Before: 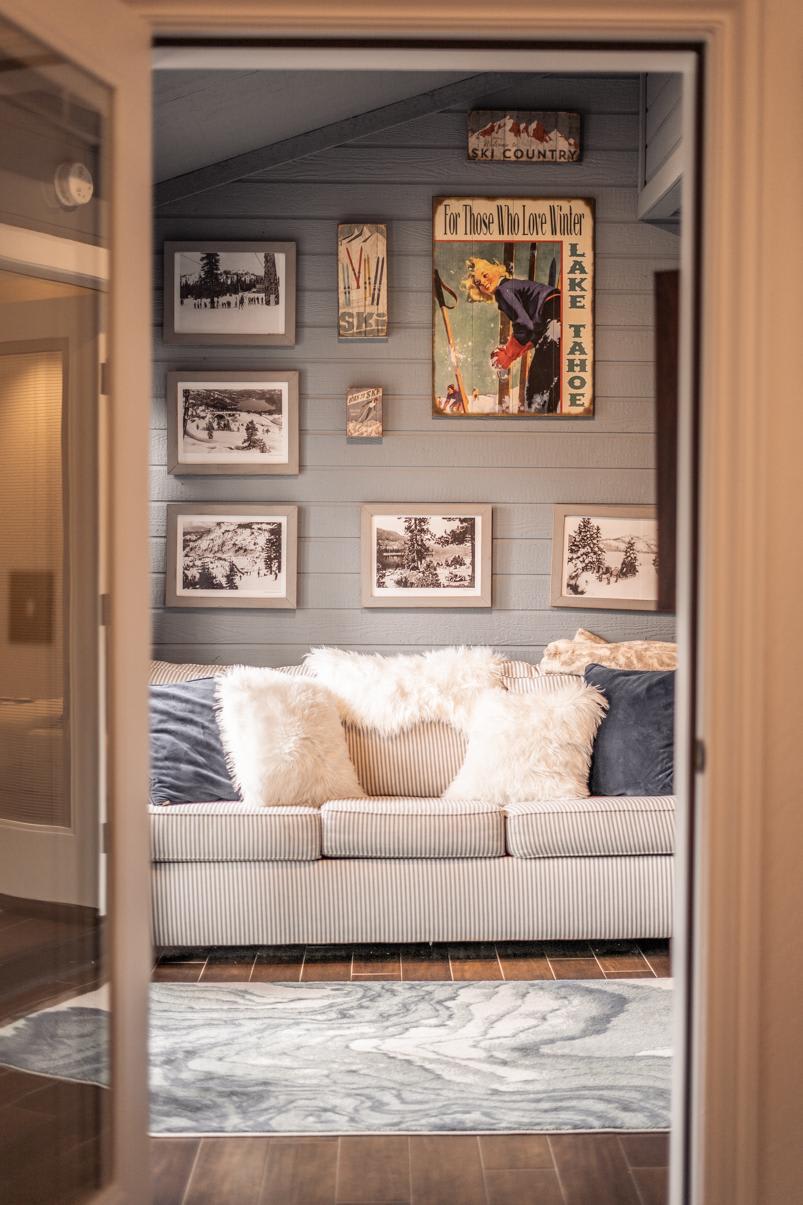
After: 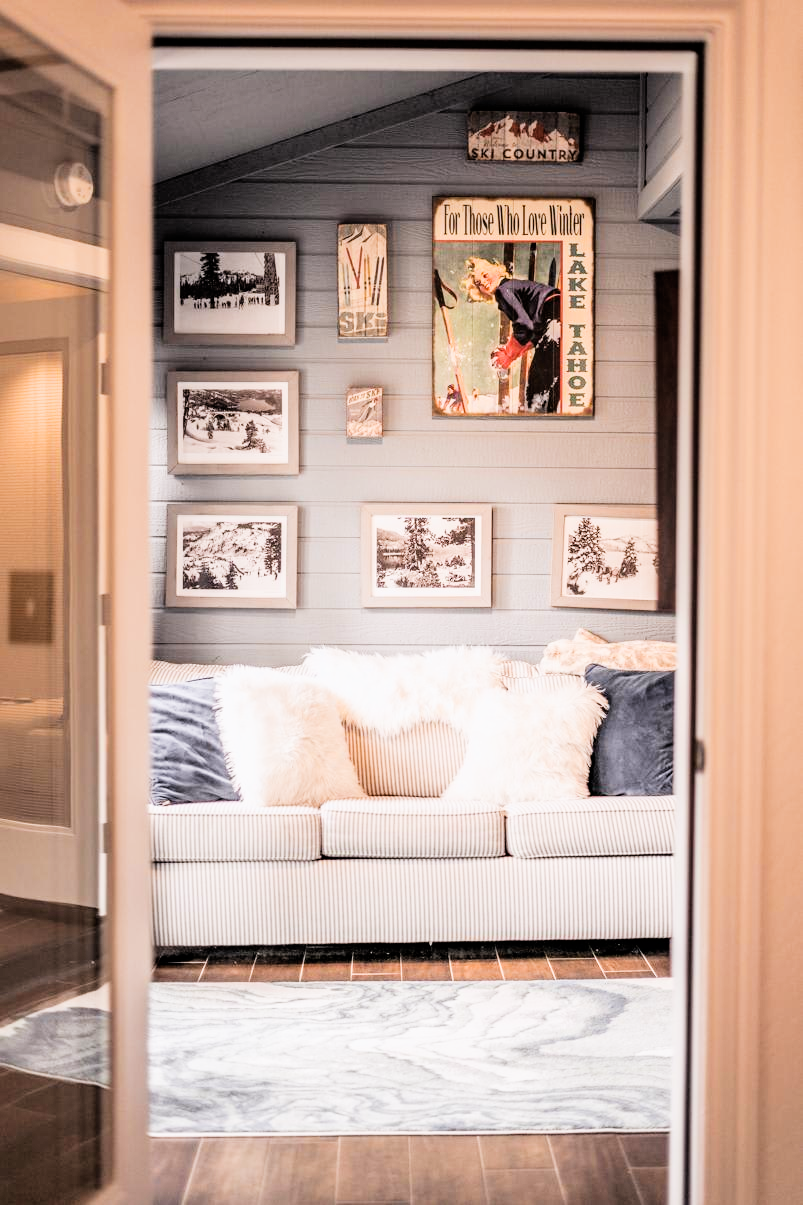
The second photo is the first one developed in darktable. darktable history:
exposure: black level correction 0, exposure 0.953 EV, compensate exposure bias true, compensate highlight preservation false
white balance: red 1.004, blue 1.024
filmic rgb: black relative exposure -5 EV, hardness 2.88, contrast 1.4, highlights saturation mix -30%
